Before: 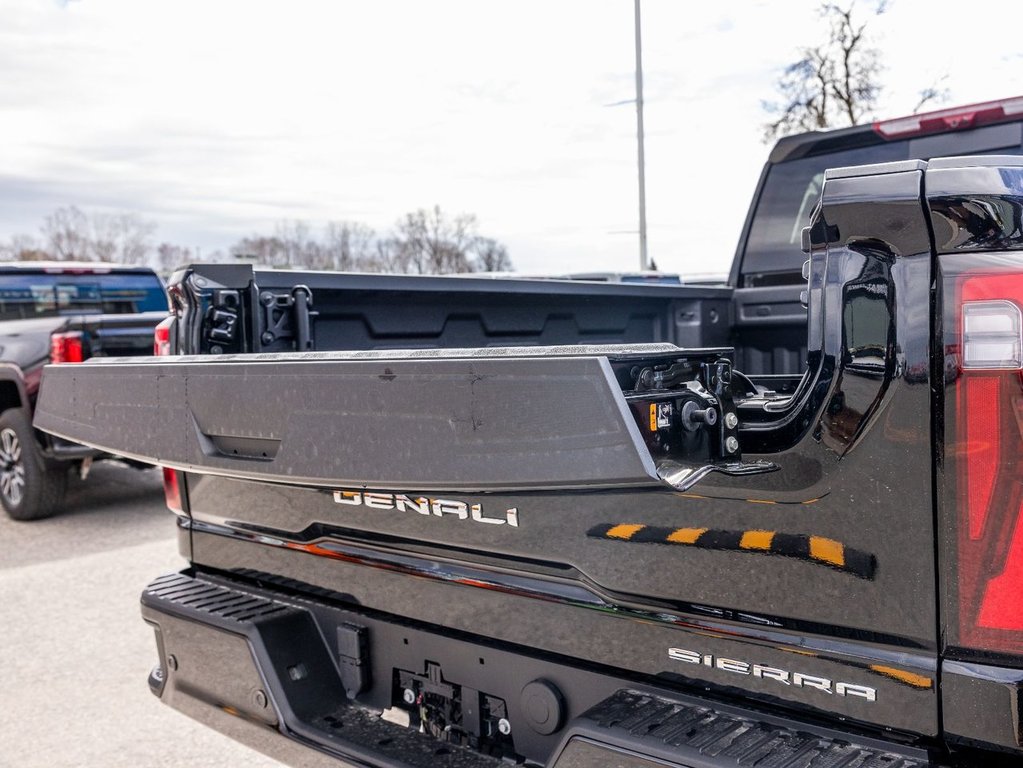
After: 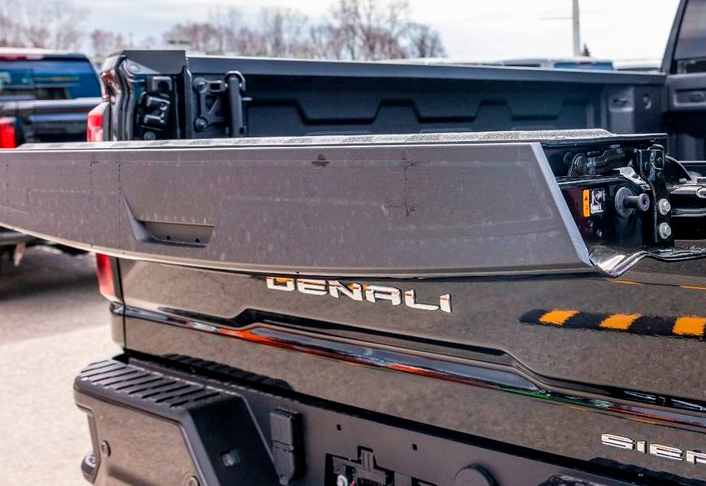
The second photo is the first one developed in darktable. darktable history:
crop: left 6.635%, top 27.982%, right 24.269%, bottom 8.678%
velvia: on, module defaults
